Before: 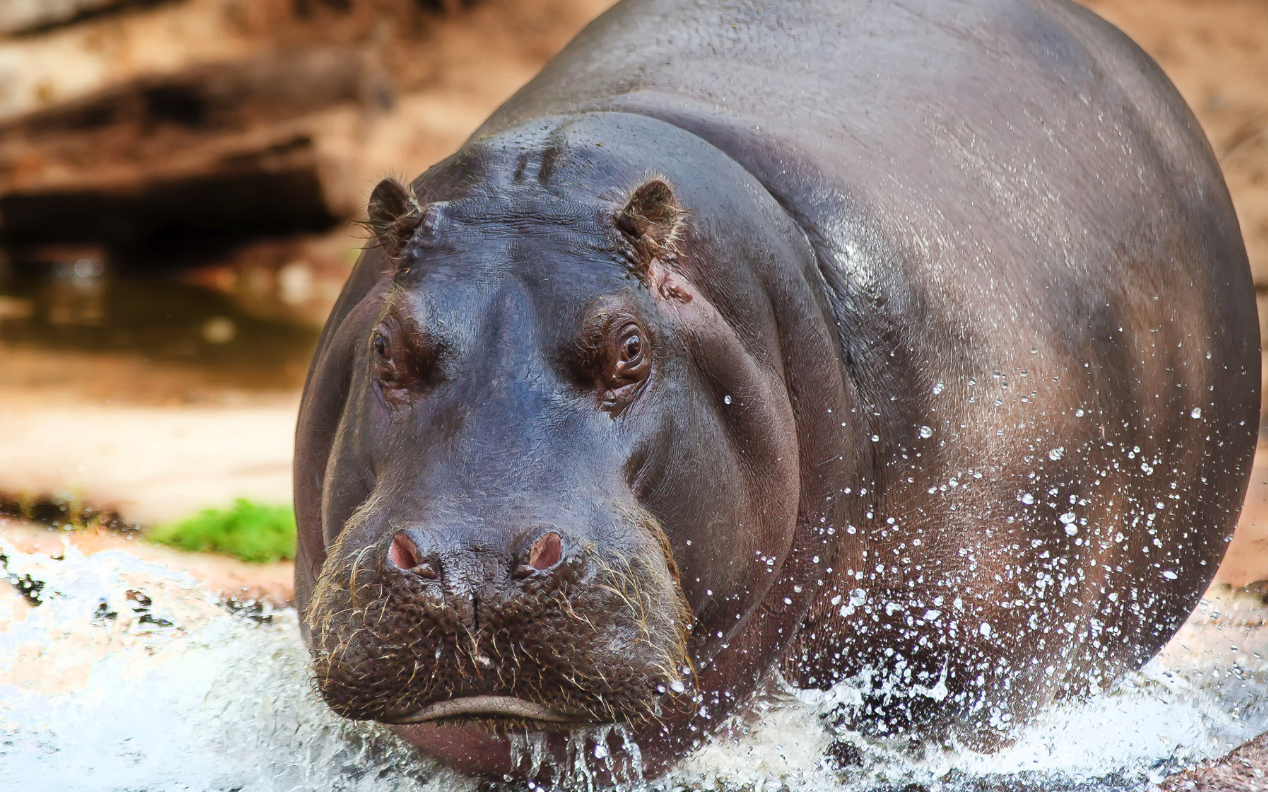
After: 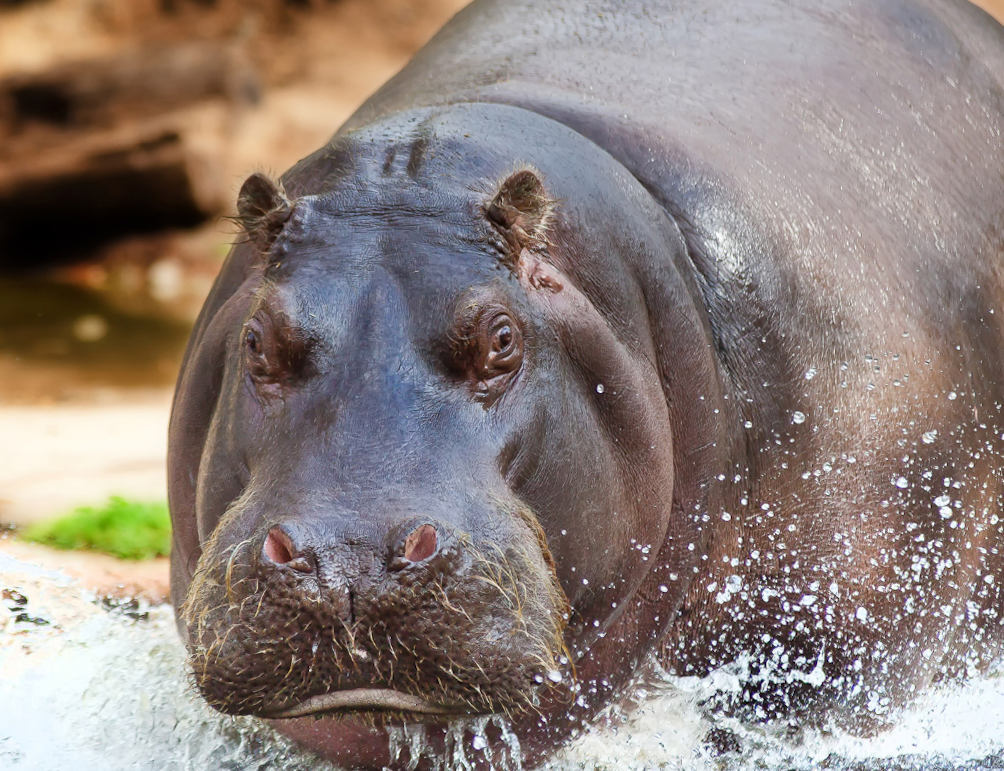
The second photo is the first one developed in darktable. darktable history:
crop and rotate: left 9.597%, right 10.195%
rotate and perspective: rotation -1°, crop left 0.011, crop right 0.989, crop top 0.025, crop bottom 0.975
white balance: emerald 1
